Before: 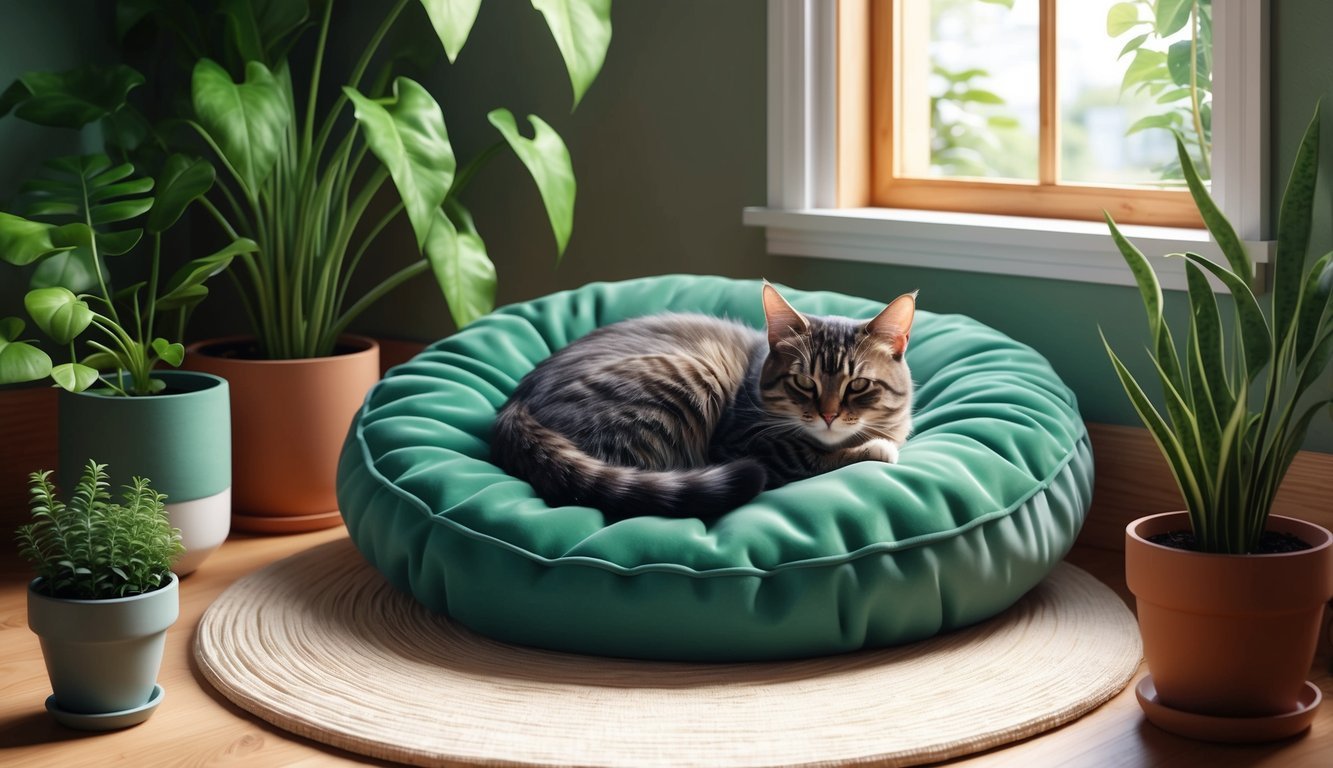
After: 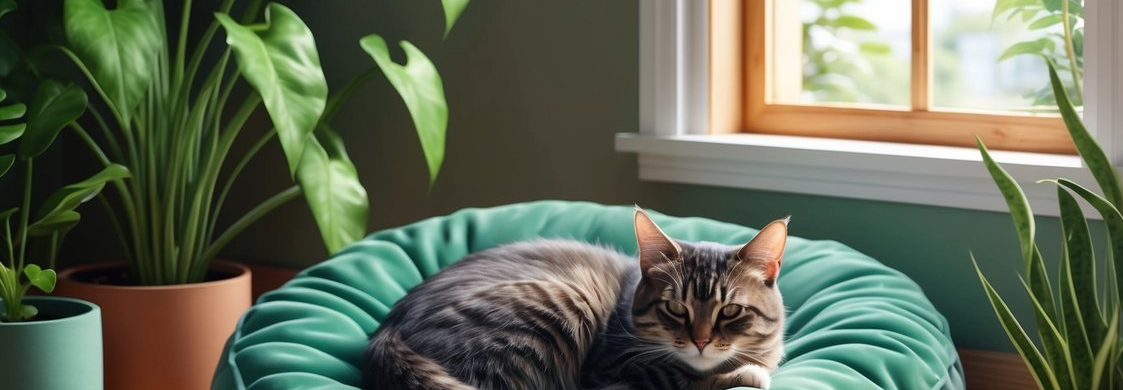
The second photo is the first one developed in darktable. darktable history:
crop and rotate: left 9.647%, top 9.648%, right 6.1%, bottom 39.542%
